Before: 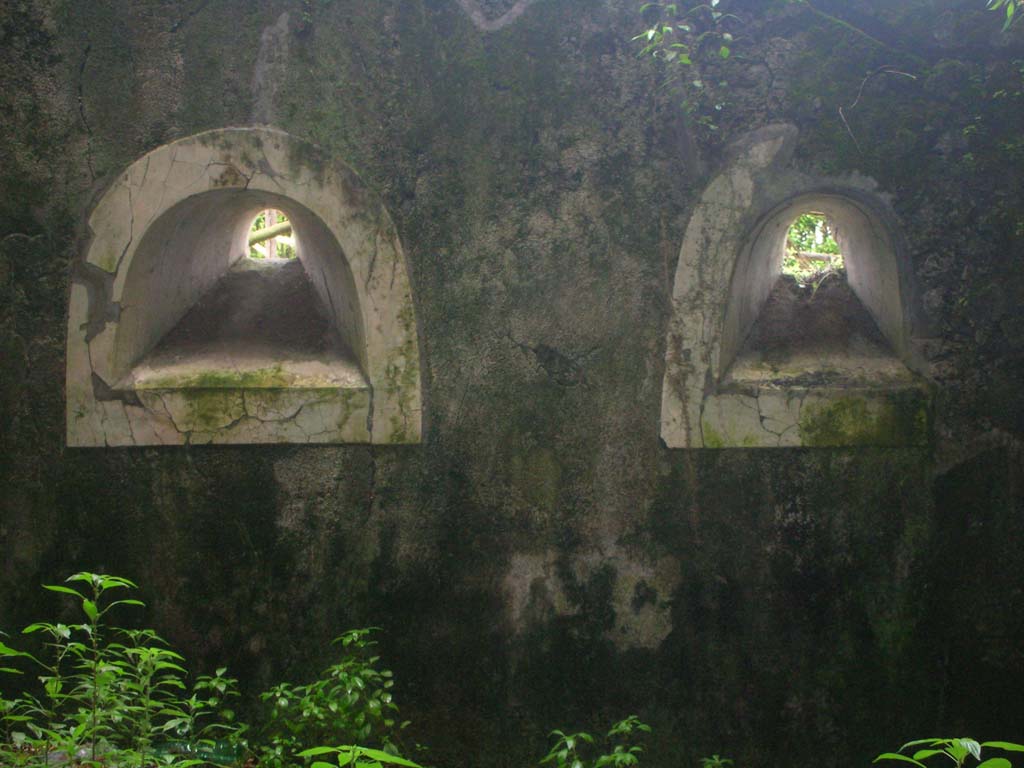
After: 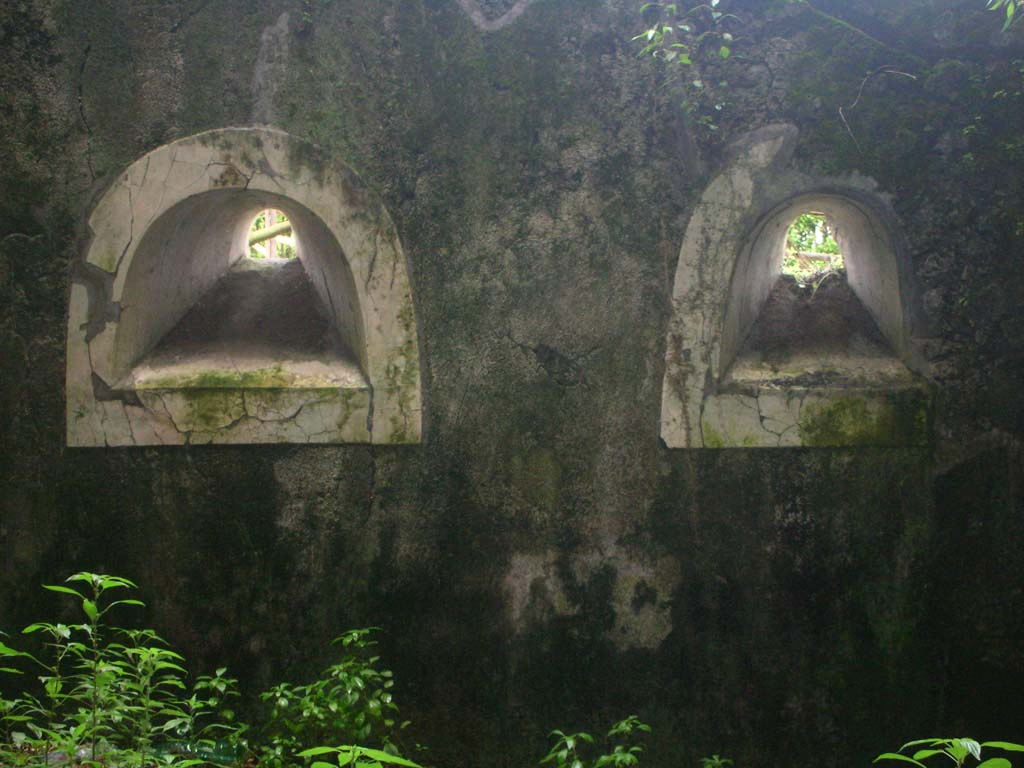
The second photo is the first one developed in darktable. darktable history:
contrast brightness saturation: contrast 0.152, brightness 0.041
